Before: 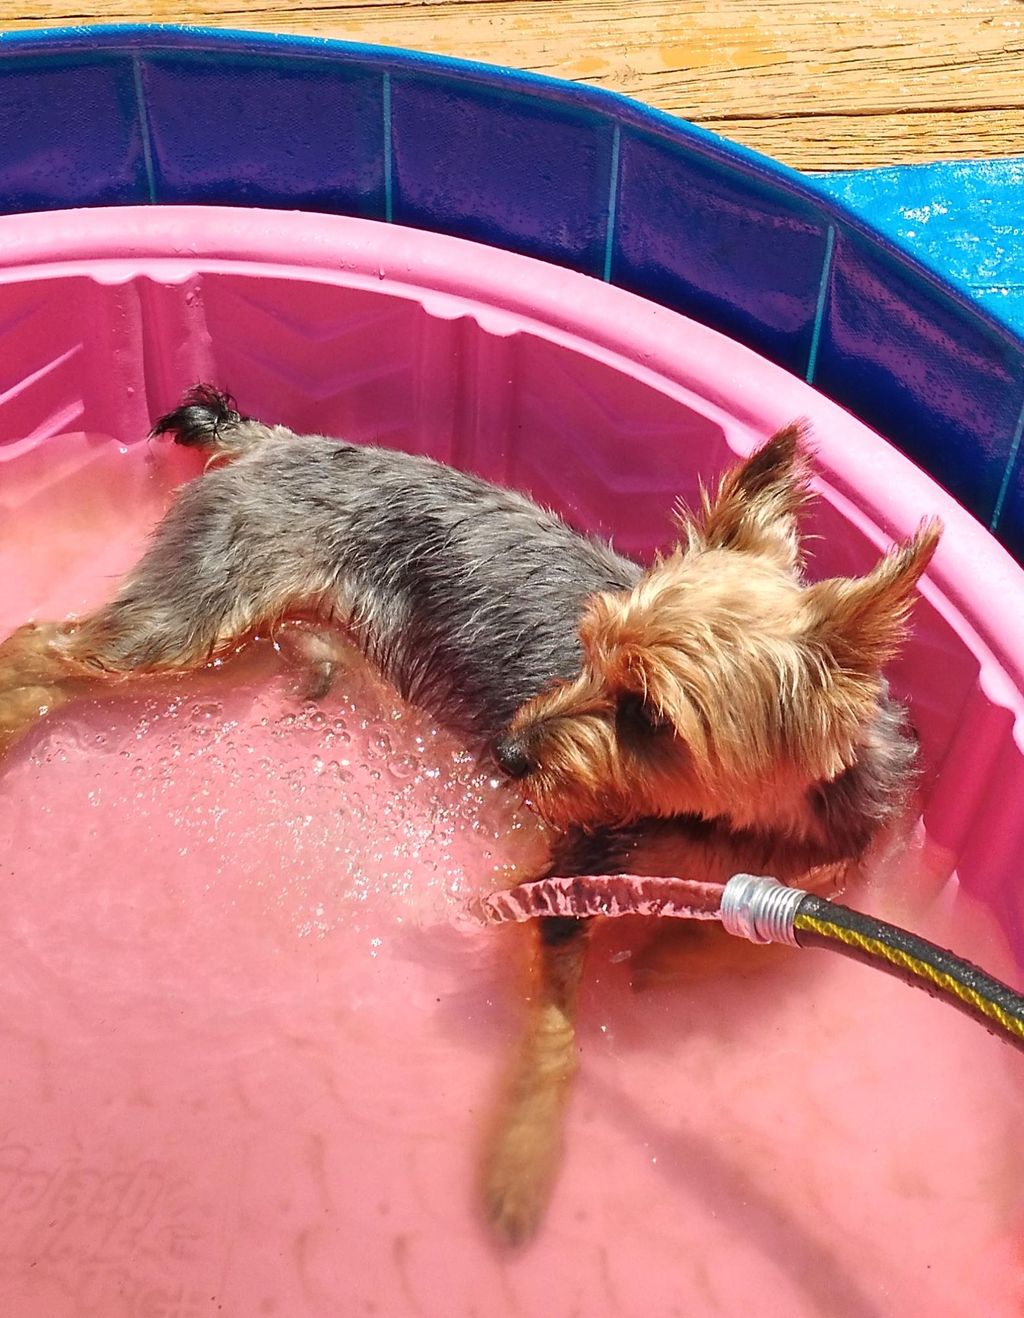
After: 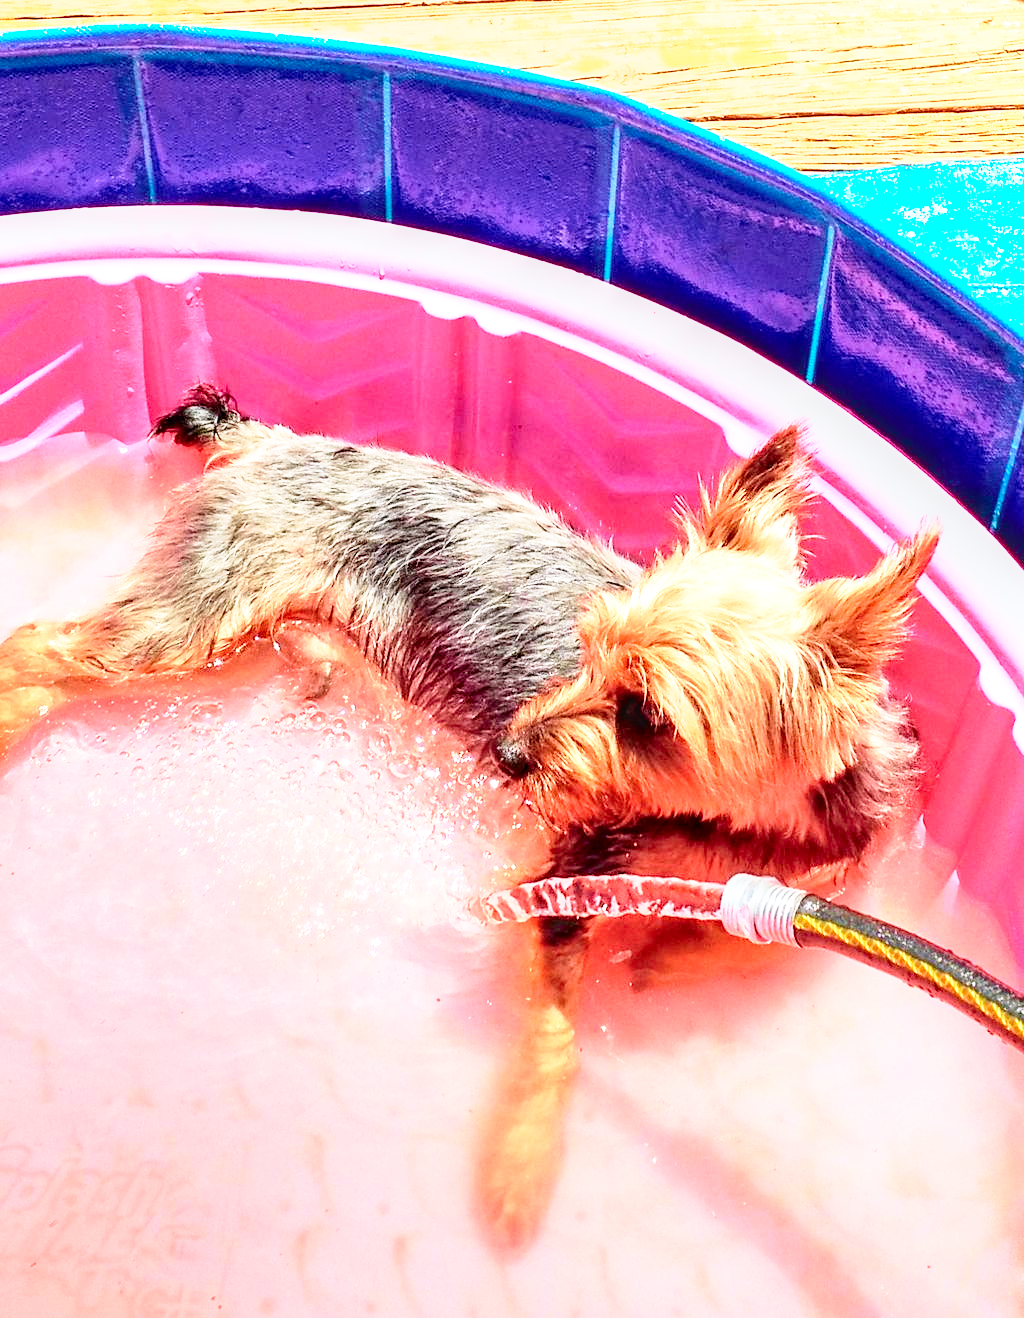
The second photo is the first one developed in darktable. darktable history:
local contrast: on, module defaults
base curve: curves: ch0 [(0, 0) (0.012, 0.01) (0.073, 0.168) (0.31, 0.711) (0.645, 0.957) (1, 1)], preserve colors none
tone curve: curves: ch0 [(0, 0) (0.051, 0.027) (0.096, 0.071) (0.219, 0.248) (0.428, 0.52) (0.596, 0.713) (0.727, 0.823) (0.859, 0.924) (1, 1)]; ch1 [(0, 0) (0.1, 0.038) (0.318, 0.221) (0.413, 0.325) (0.443, 0.412) (0.483, 0.474) (0.503, 0.501) (0.516, 0.515) (0.548, 0.575) (0.561, 0.596) (0.594, 0.647) (0.666, 0.701) (1, 1)]; ch2 [(0, 0) (0.453, 0.435) (0.479, 0.476) (0.504, 0.5) (0.52, 0.526) (0.557, 0.585) (0.583, 0.608) (0.824, 0.815) (1, 1)], color space Lab, independent channels, preserve colors none
